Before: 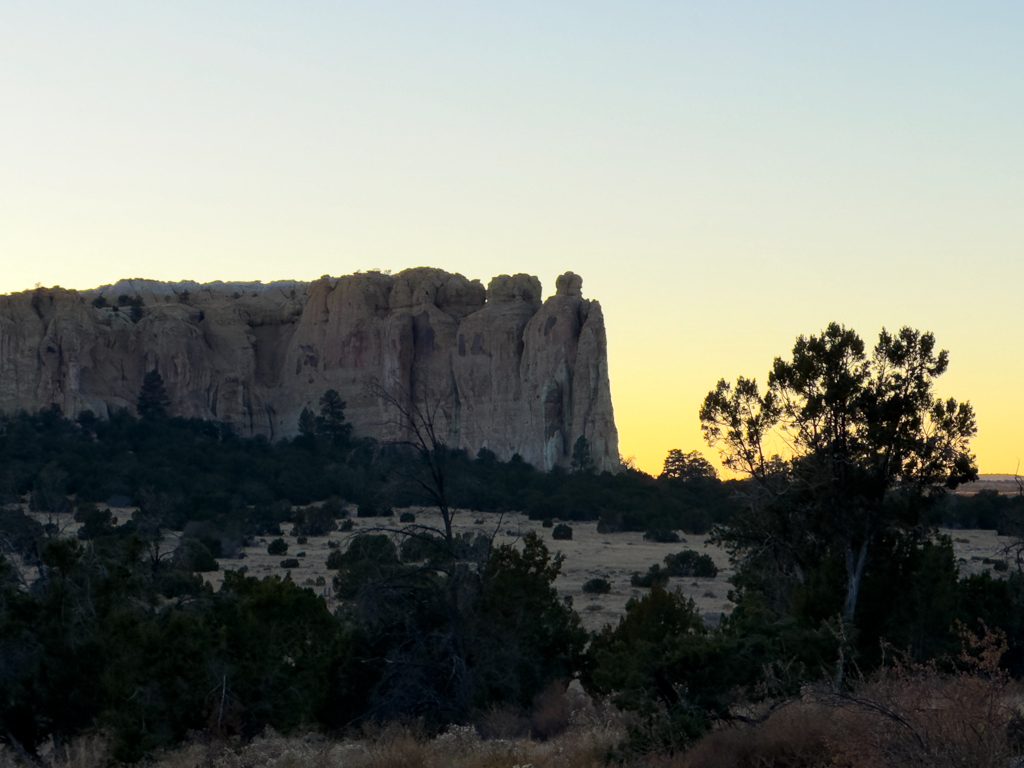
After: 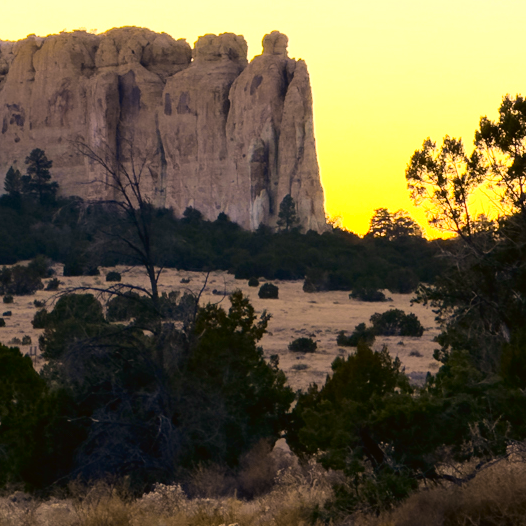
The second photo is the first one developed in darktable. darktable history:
exposure: black level correction 0, exposure 0.847 EV, compensate highlight preservation false
crop and rotate: left 28.801%, top 31.468%, right 19.813%
tone curve: curves: ch0 [(0, 0.021) (0.049, 0.044) (0.152, 0.14) (0.328, 0.377) (0.473, 0.543) (0.641, 0.705) (0.85, 0.894) (1, 0.969)]; ch1 [(0, 0) (0.302, 0.331) (0.433, 0.432) (0.472, 0.47) (0.502, 0.503) (0.527, 0.516) (0.564, 0.573) (0.614, 0.626) (0.677, 0.701) (0.859, 0.885) (1, 1)]; ch2 [(0, 0) (0.33, 0.301) (0.447, 0.44) (0.487, 0.496) (0.502, 0.516) (0.535, 0.563) (0.565, 0.597) (0.608, 0.641) (1, 1)], color space Lab, independent channels, preserve colors none
color correction: highlights a* 22.46, highlights b* 21.84
